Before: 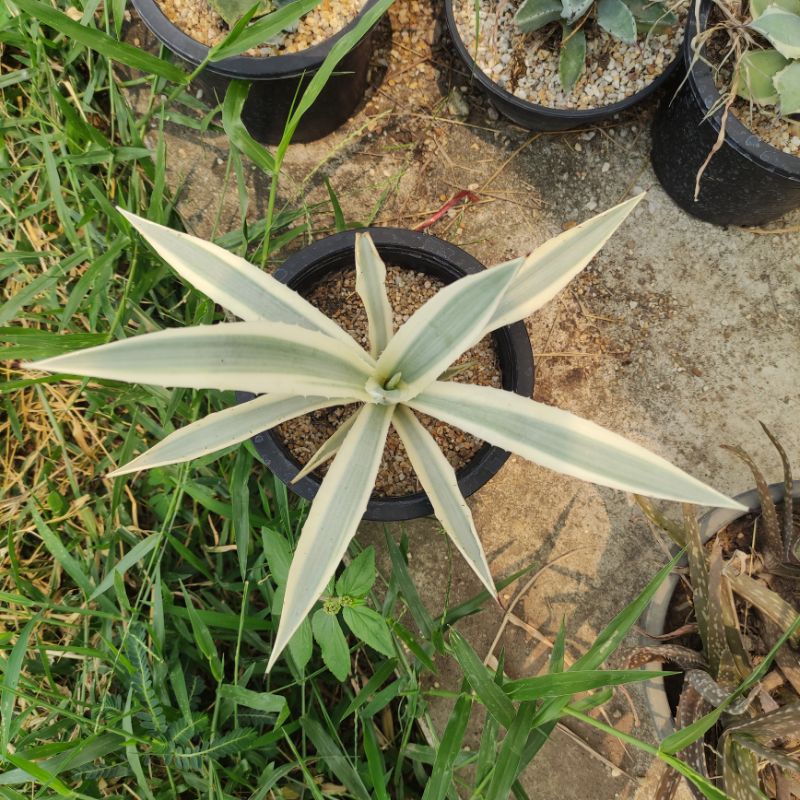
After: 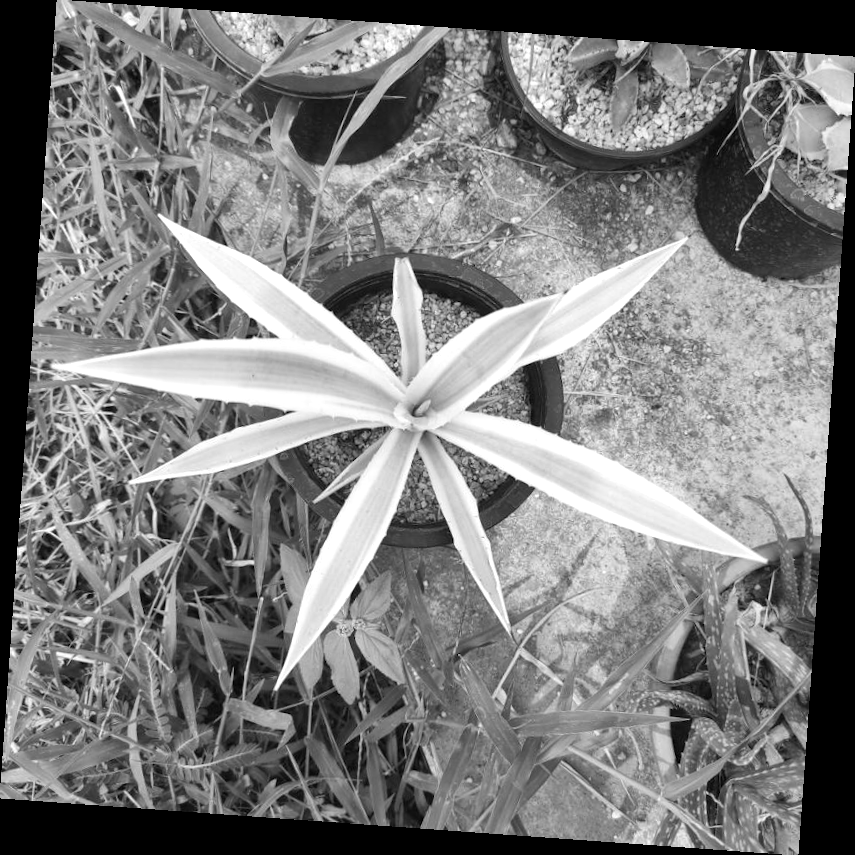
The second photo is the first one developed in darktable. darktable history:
white balance: red 1.045, blue 0.932
exposure: exposure 0.6 EV, compensate highlight preservation false
monochrome: on, module defaults
rotate and perspective: rotation 4.1°, automatic cropping off
